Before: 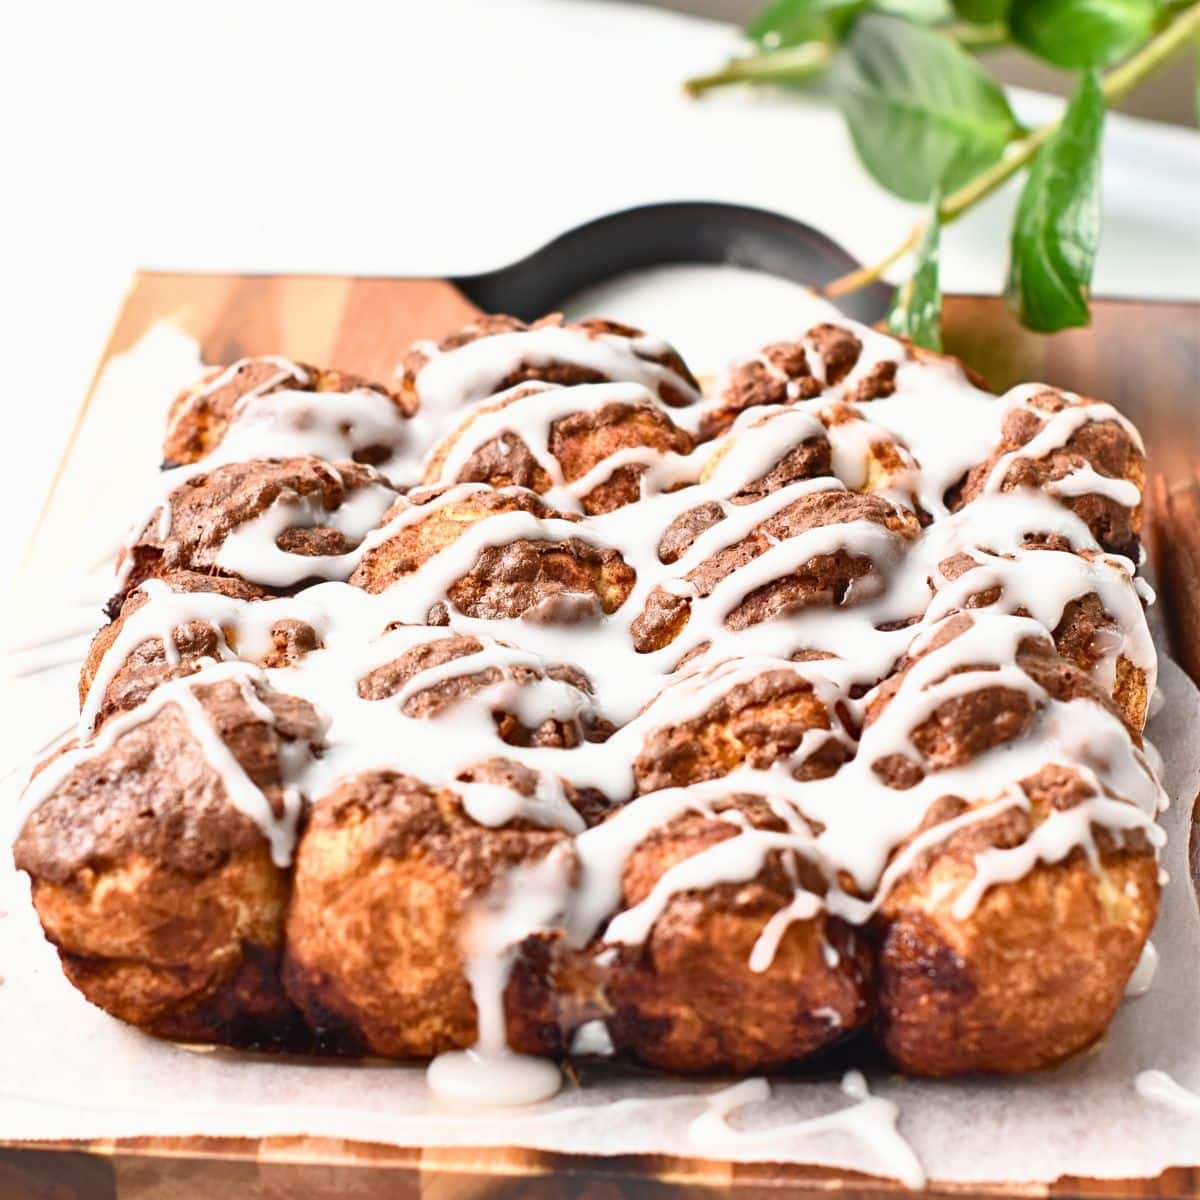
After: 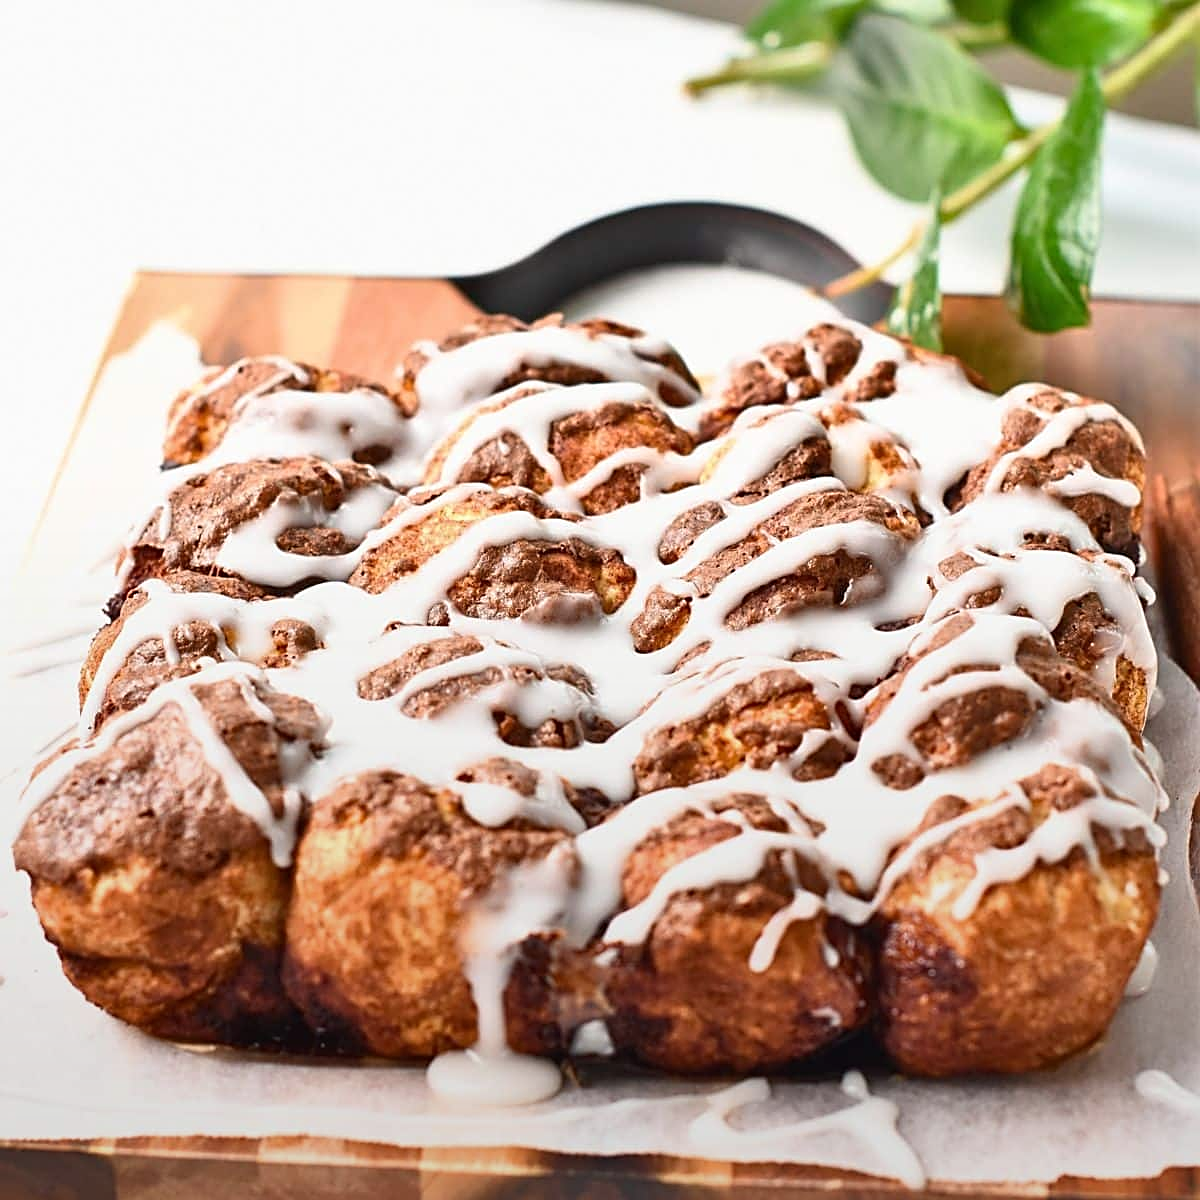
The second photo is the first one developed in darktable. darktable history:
graduated density: rotation -180°, offset 24.95
sharpen: on, module defaults
